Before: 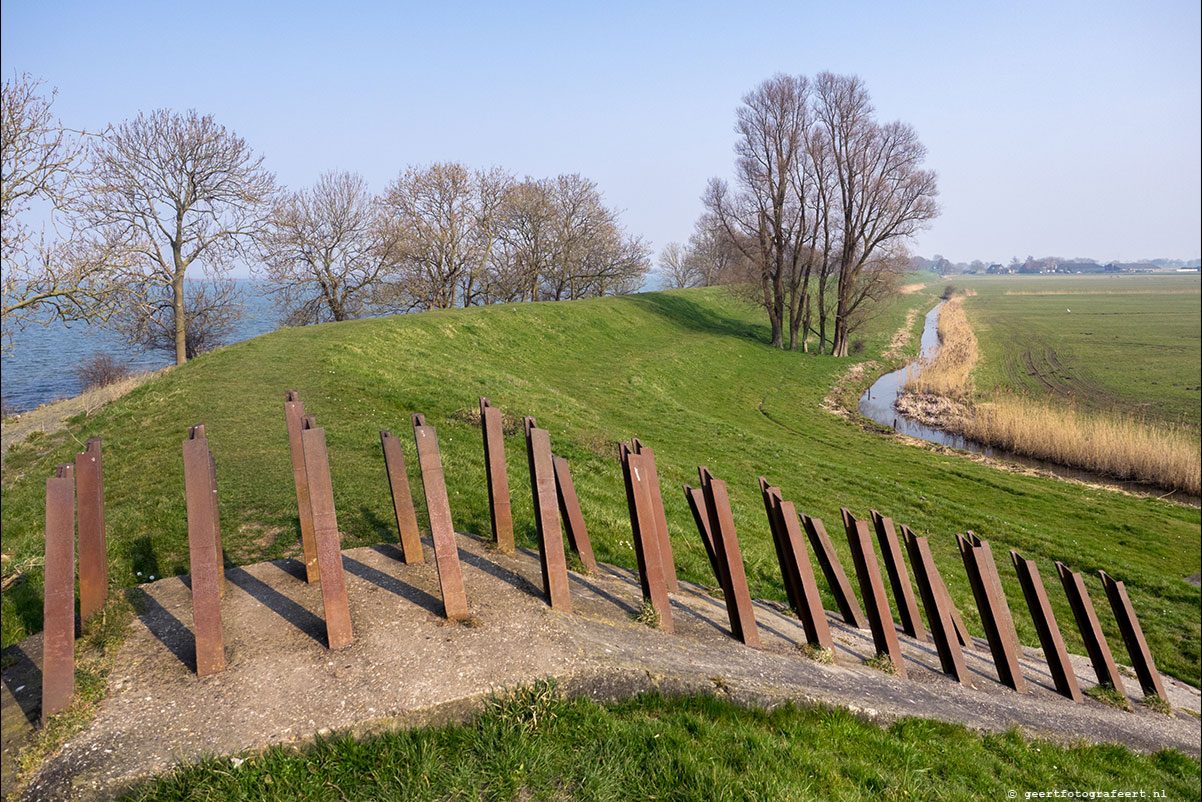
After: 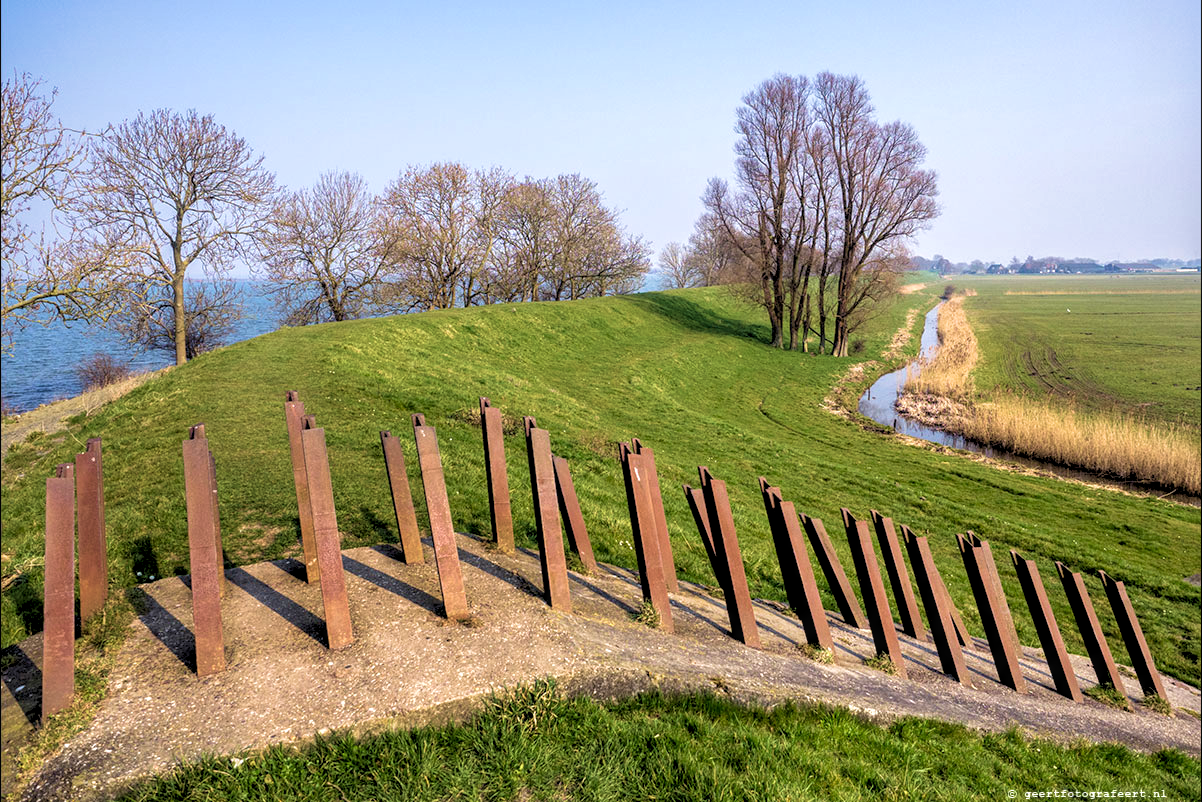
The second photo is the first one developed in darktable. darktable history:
rgb levels: levels [[0.013, 0.434, 0.89], [0, 0.5, 1], [0, 0.5, 1]]
local contrast: detail 130%
velvia: strength 45%
